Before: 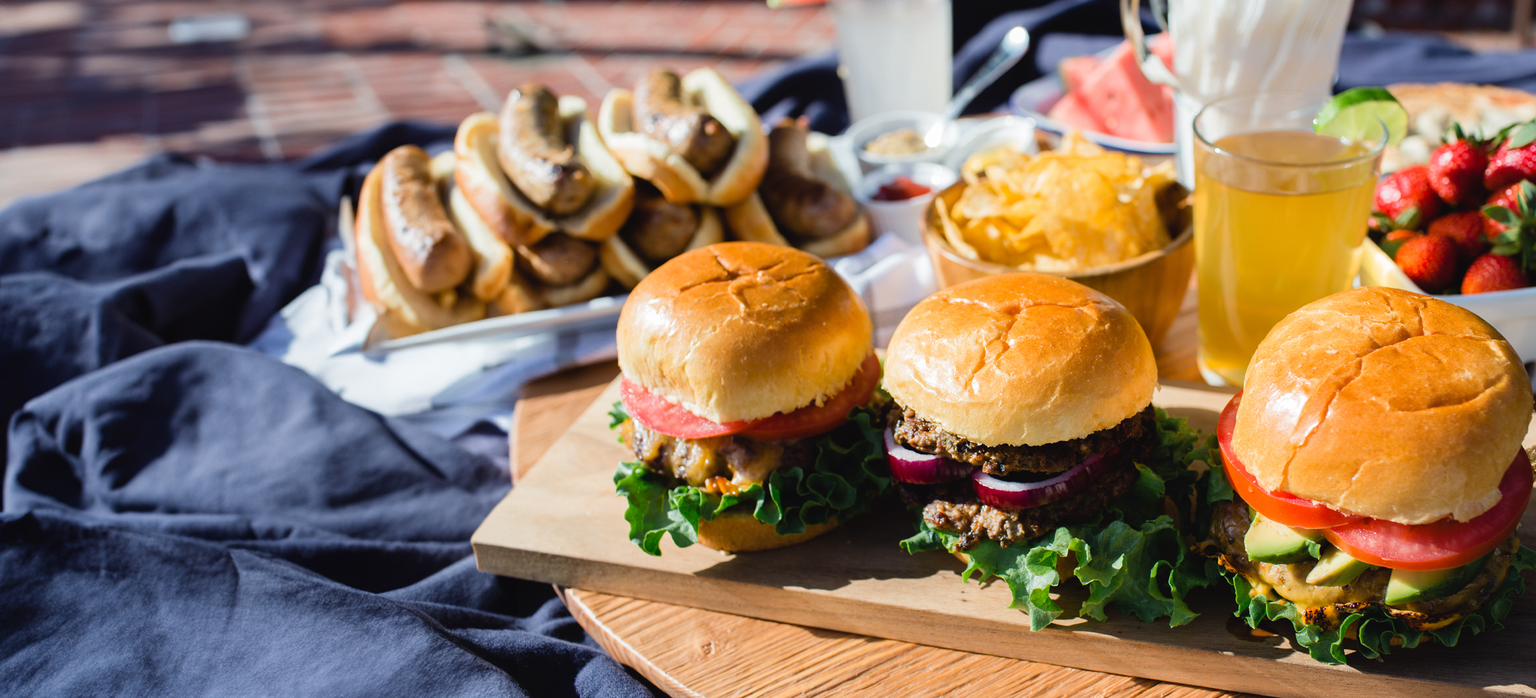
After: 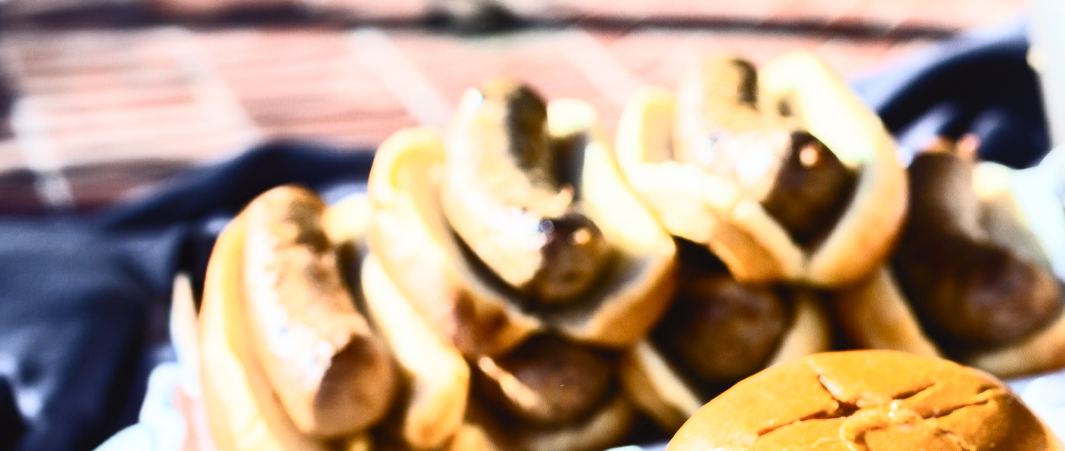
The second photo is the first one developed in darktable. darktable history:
crop: left 15.634%, top 5.423%, right 44.02%, bottom 56.961%
contrast brightness saturation: contrast 0.608, brightness 0.353, saturation 0.14
